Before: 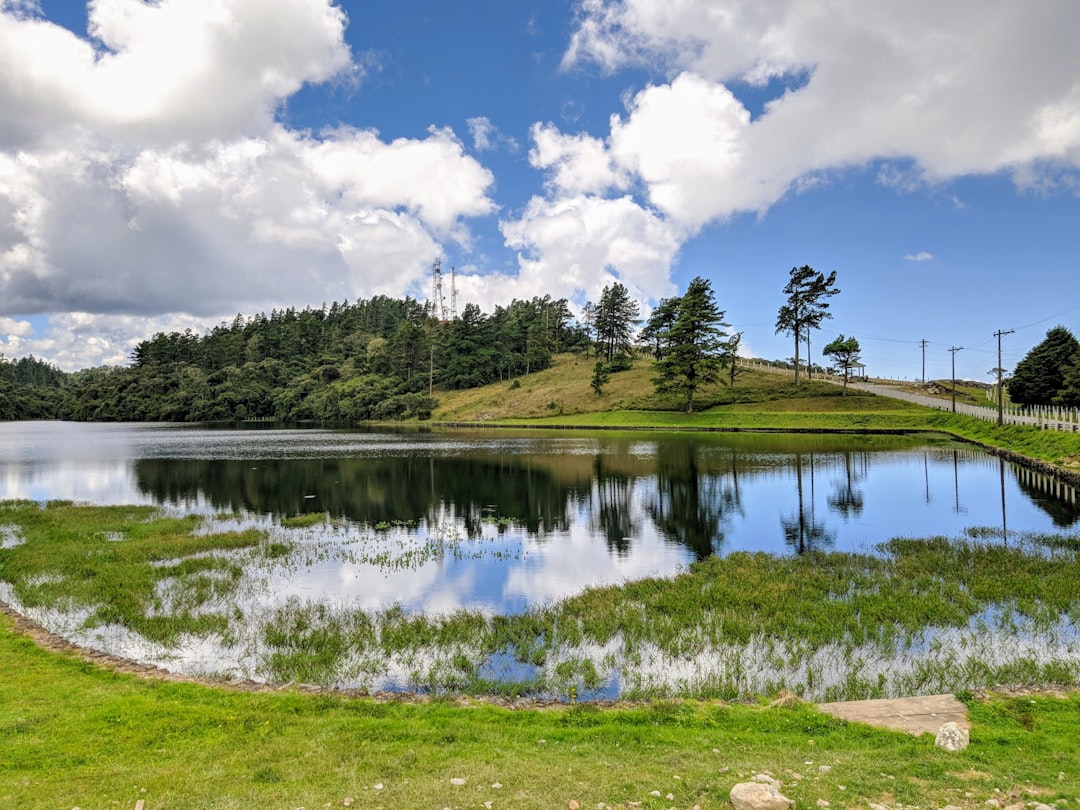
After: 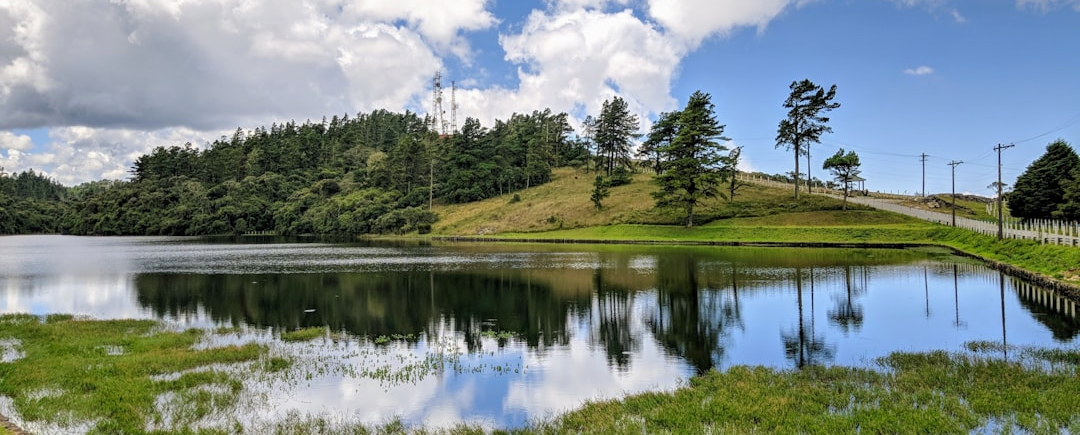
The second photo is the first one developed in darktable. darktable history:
crop and rotate: top 23.066%, bottom 23.146%
